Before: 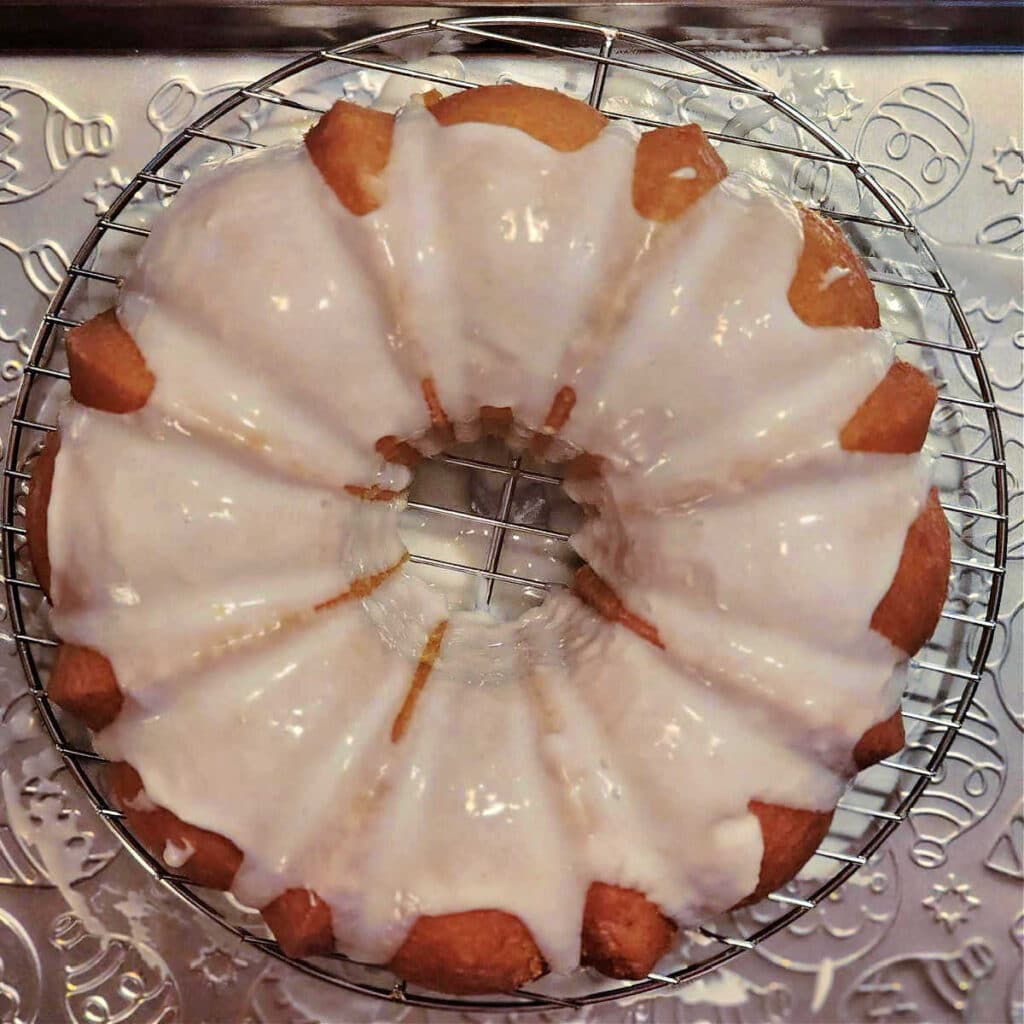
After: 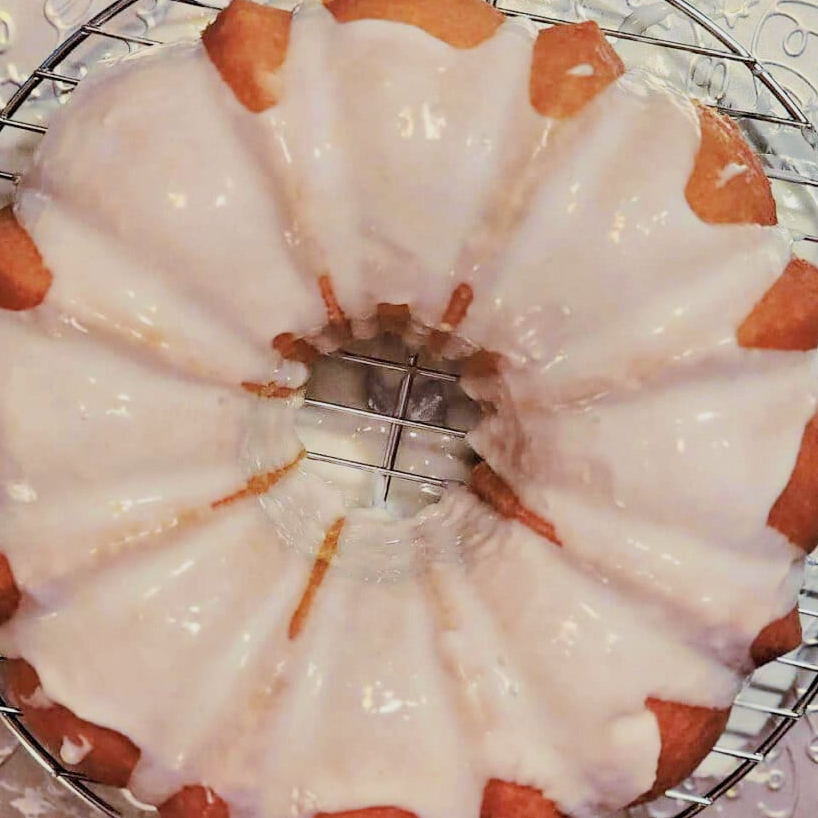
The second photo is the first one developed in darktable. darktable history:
shadows and highlights: shadows 43.06, highlights 6.94
filmic rgb: black relative exposure -7.65 EV, white relative exposure 4.56 EV, hardness 3.61
exposure: exposure 0.6 EV, compensate highlight preservation false
crop and rotate: left 10.071%, top 10.071%, right 10.02%, bottom 10.02%
